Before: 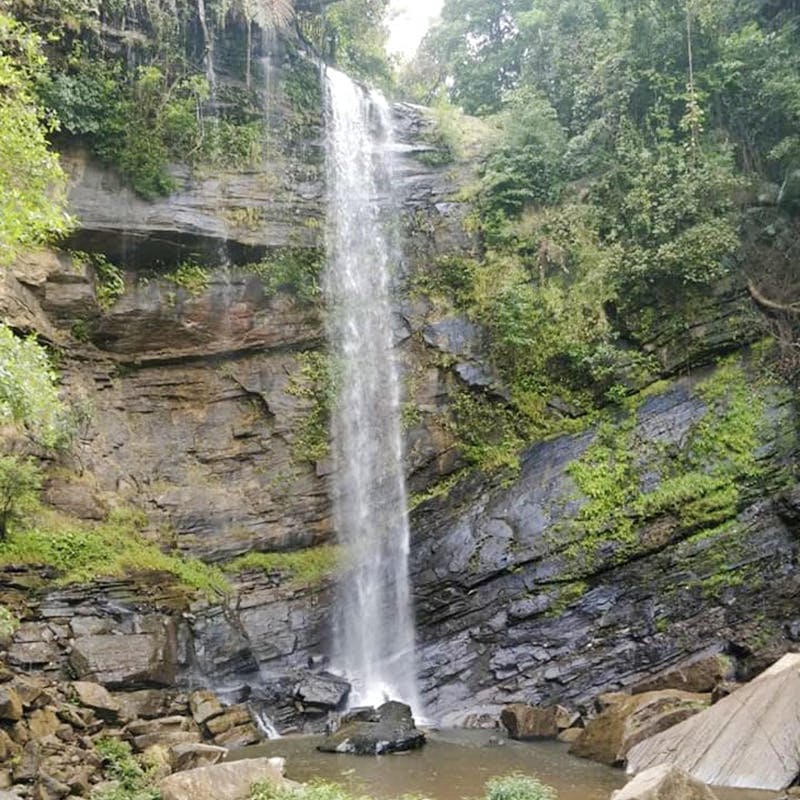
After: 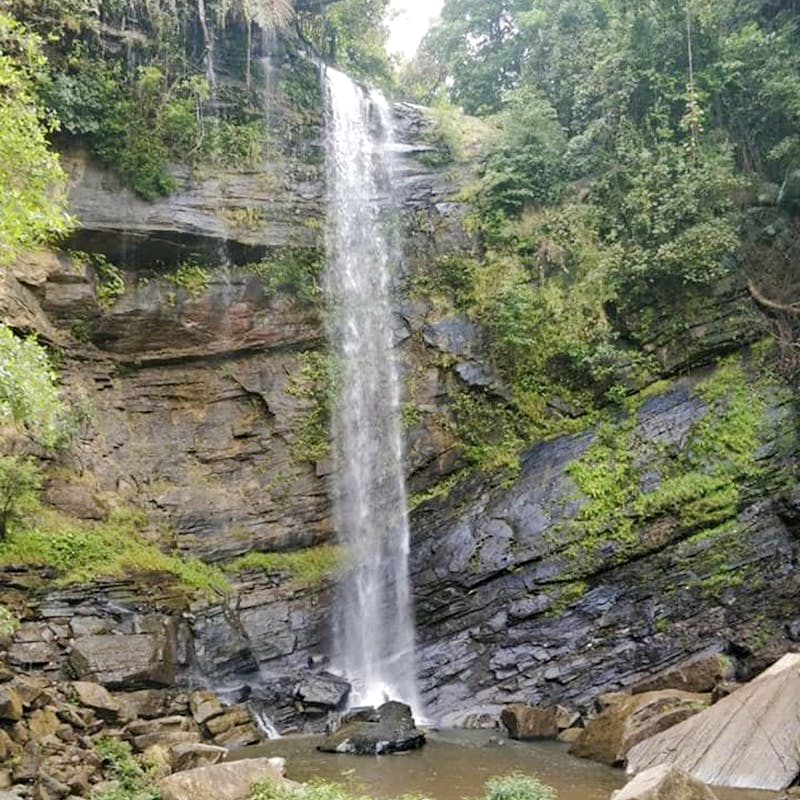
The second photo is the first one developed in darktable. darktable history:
color correction: saturation 0.99
haze removal: compatibility mode true, adaptive false
